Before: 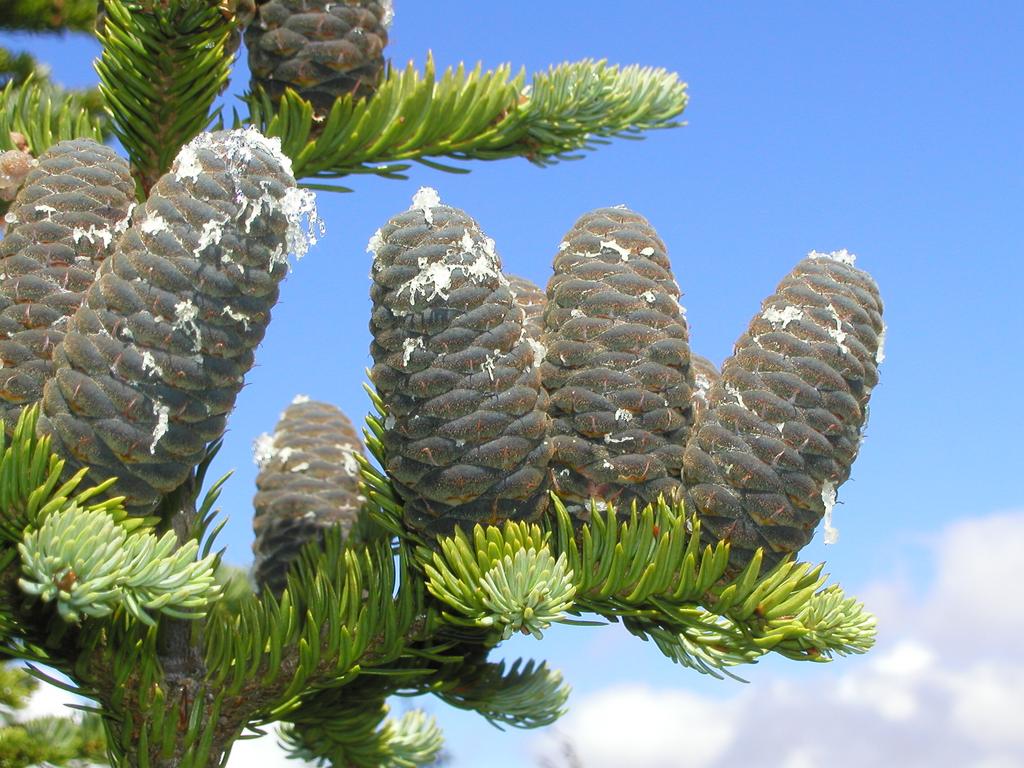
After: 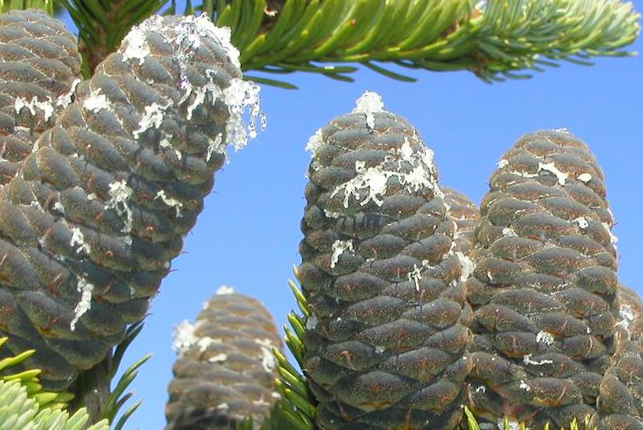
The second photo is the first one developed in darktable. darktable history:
crop and rotate: angle -5.63°, left 1.974%, top 6.741%, right 27.238%, bottom 30.097%
